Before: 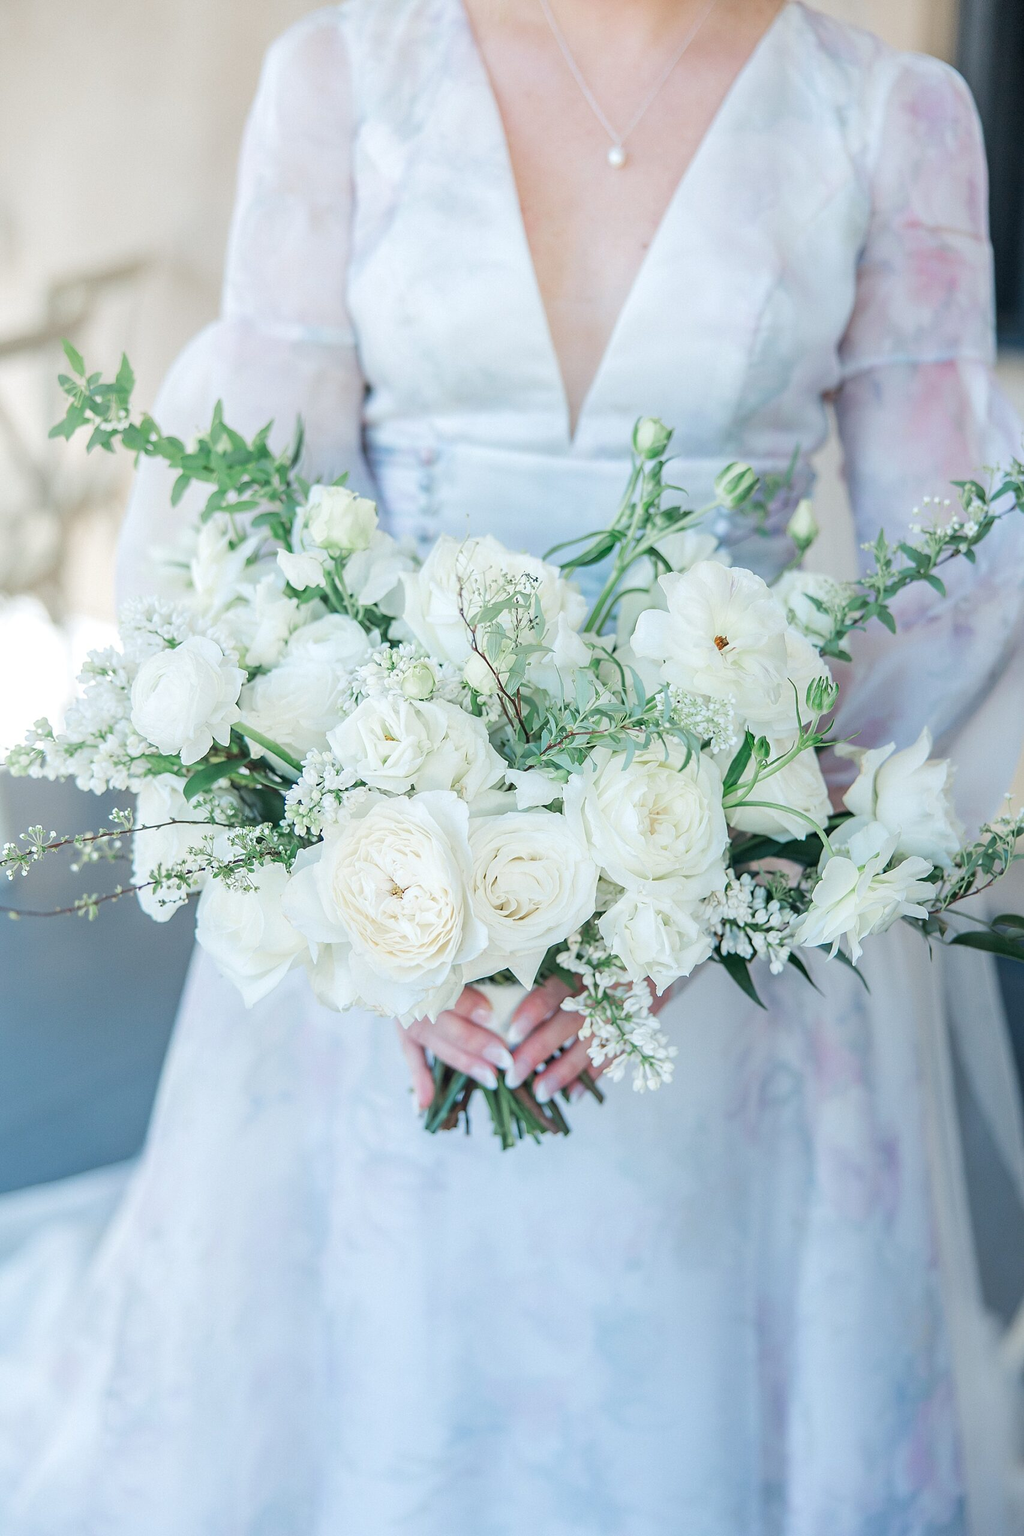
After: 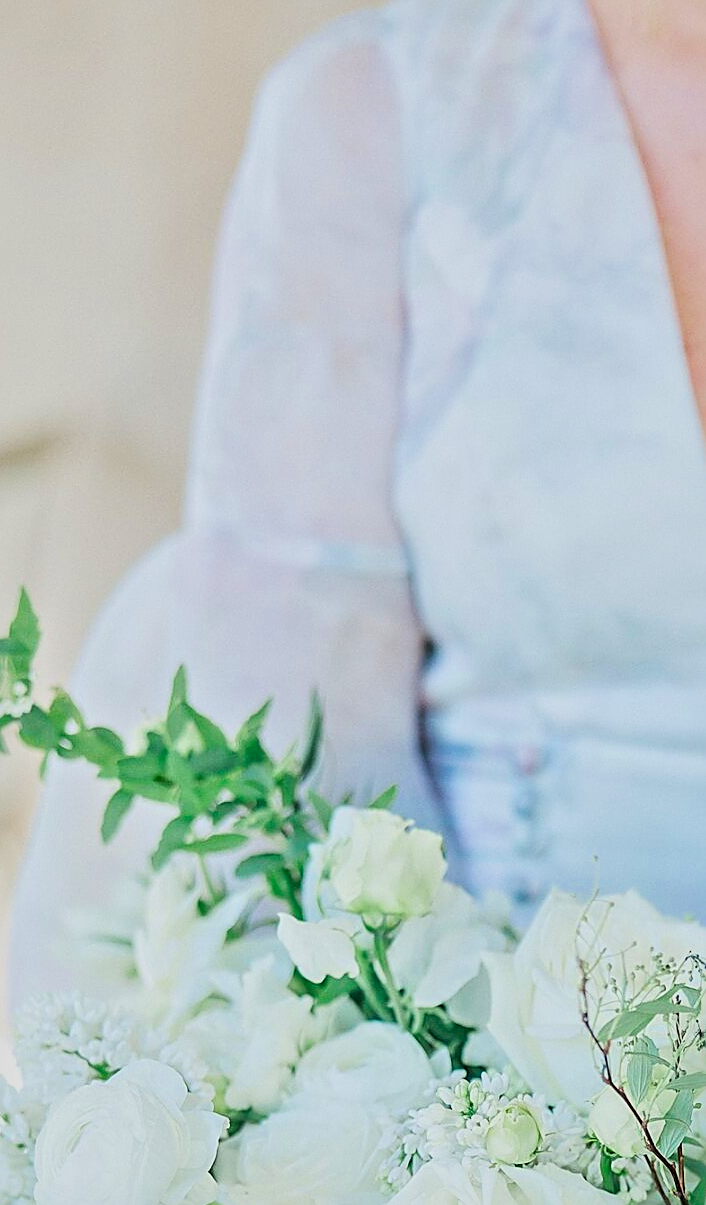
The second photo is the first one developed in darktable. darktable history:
filmic rgb: middle gray luminance 29.23%, black relative exposure -10.39 EV, white relative exposure 5.51 EV, target black luminance 0%, hardness 3.95, latitude 2.16%, contrast 1.13, highlights saturation mix 4.63%, shadows ↔ highlights balance 15.03%, color science v6 (2022), iterations of high-quality reconstruction 0
crop and rotate: left 10.816%, top 0.071%, right 47.818%, bottom 52.851%
sharpen: on, module defaults
color balance rgb: linear chroma grading › global chroma 41.384%, perceptual saturation grading › global saturation 0.534%
local contrast: mode bilateral grid, contrast 21, coarseness 19, detail 162%, midtone range 0.2
